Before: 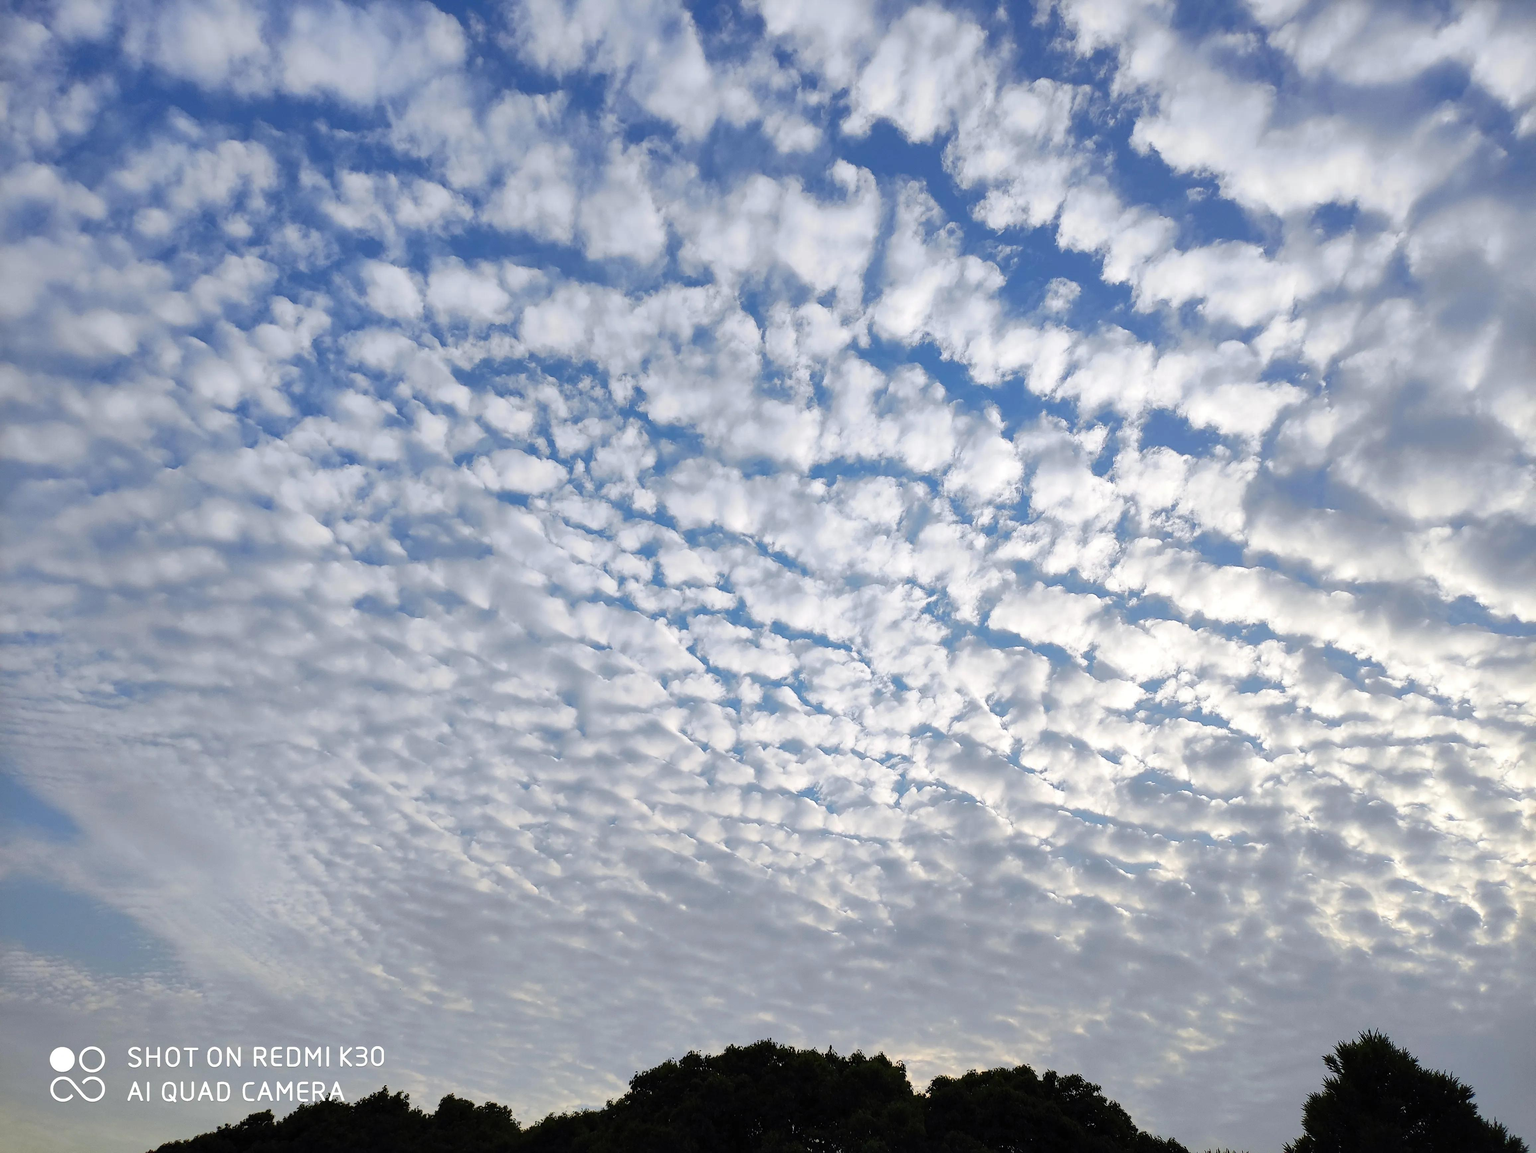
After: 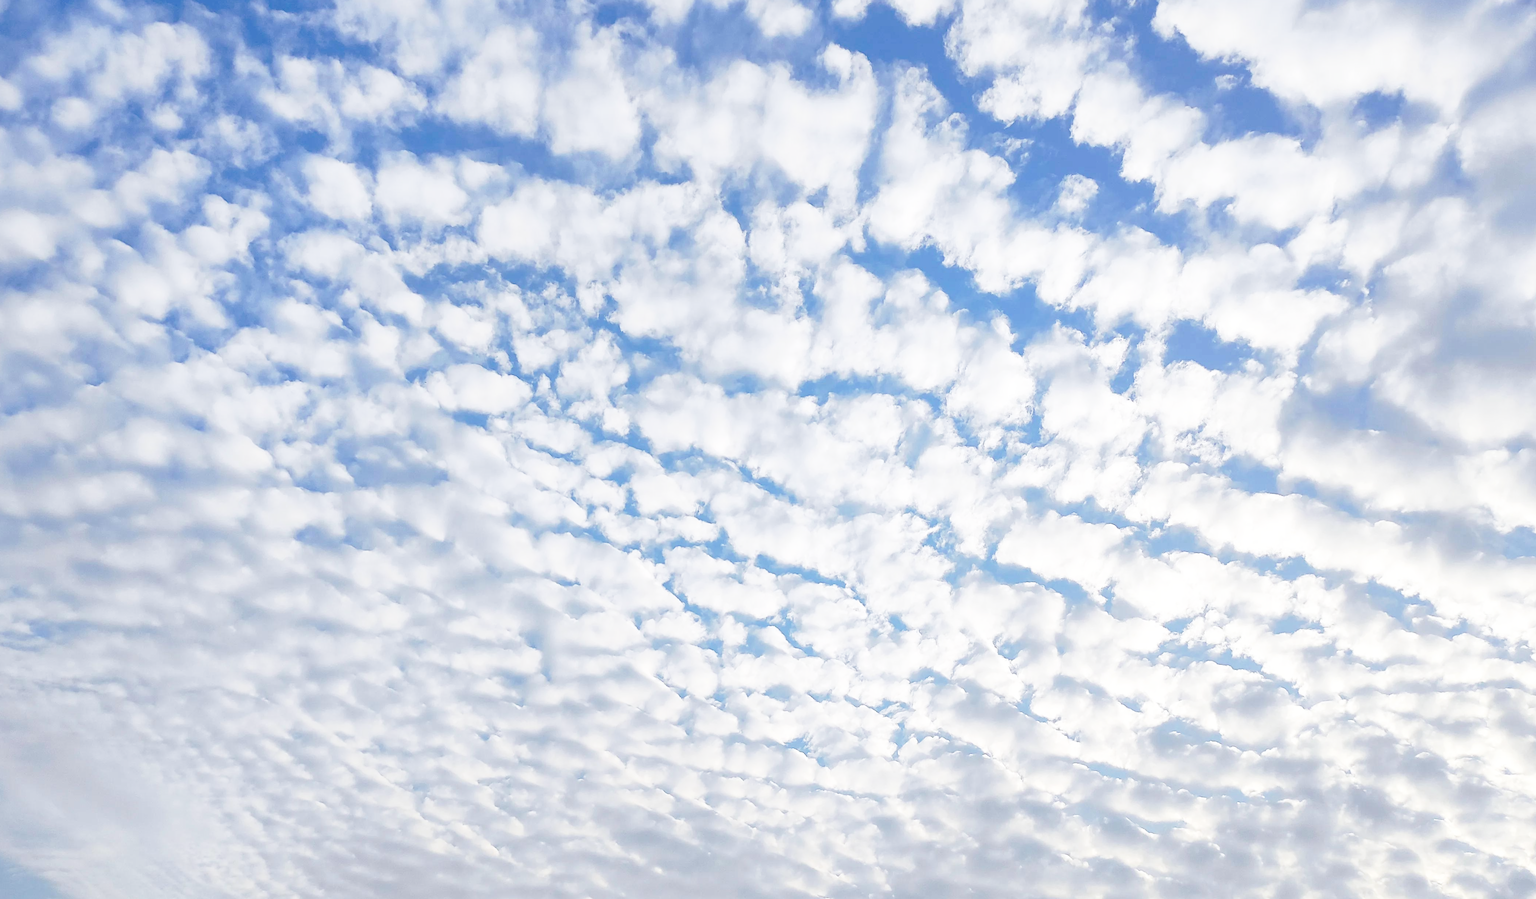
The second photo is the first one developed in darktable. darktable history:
base curve: curves: ch0 [(0, 0) (0.028, 0.03) (0.121, 0.232) (0.46, 0.748) (0.859, 0.968) (1, 1)], preserve colors none
exposure: compensate highlight preservation false
crop: left 5.699%, top 10.432%, right 3.796%, bottom 19.029%
